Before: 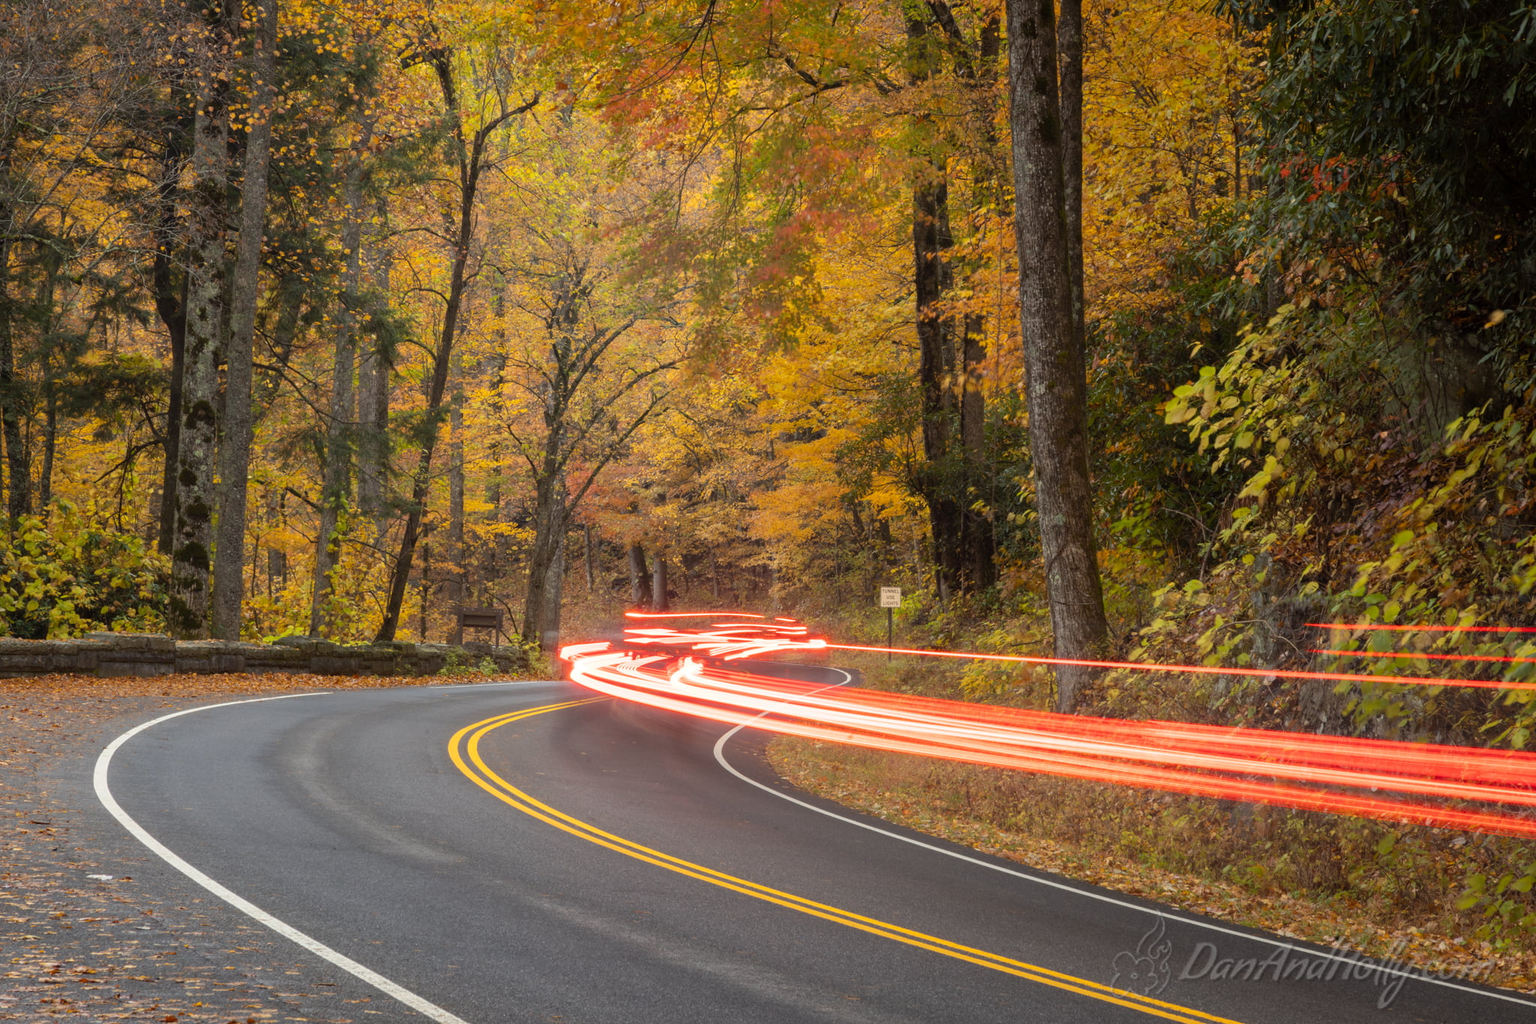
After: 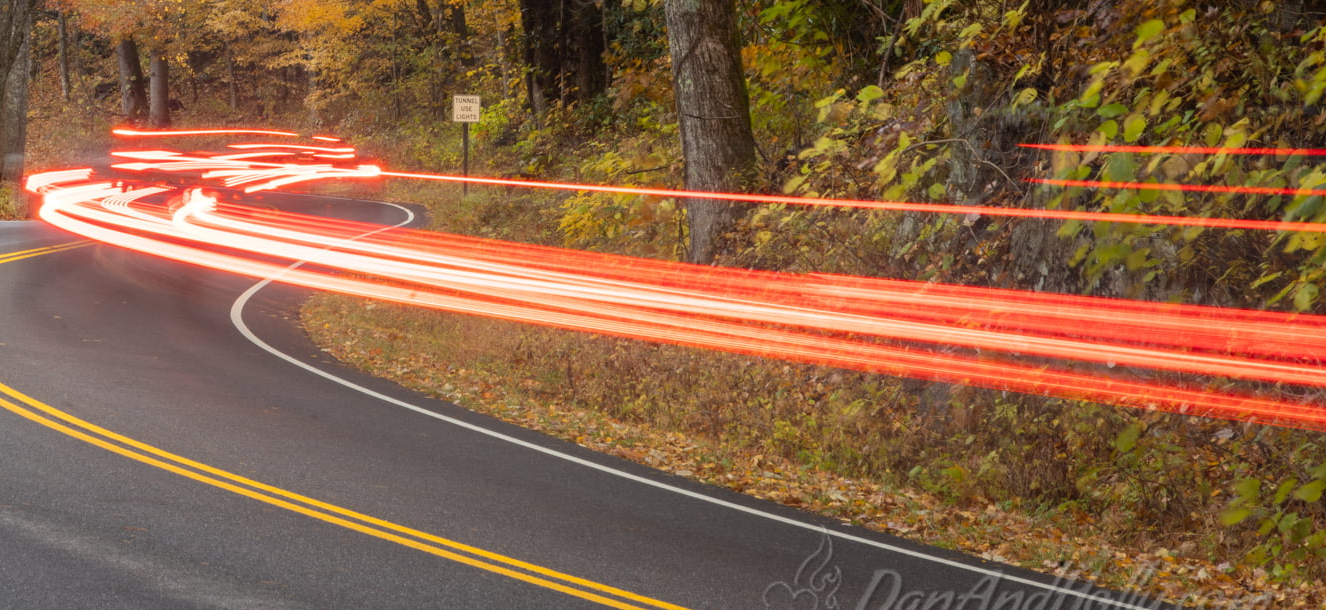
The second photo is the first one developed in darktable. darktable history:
crop and rotate: left 35.233%, top 50.427%, bottom 4.91%
